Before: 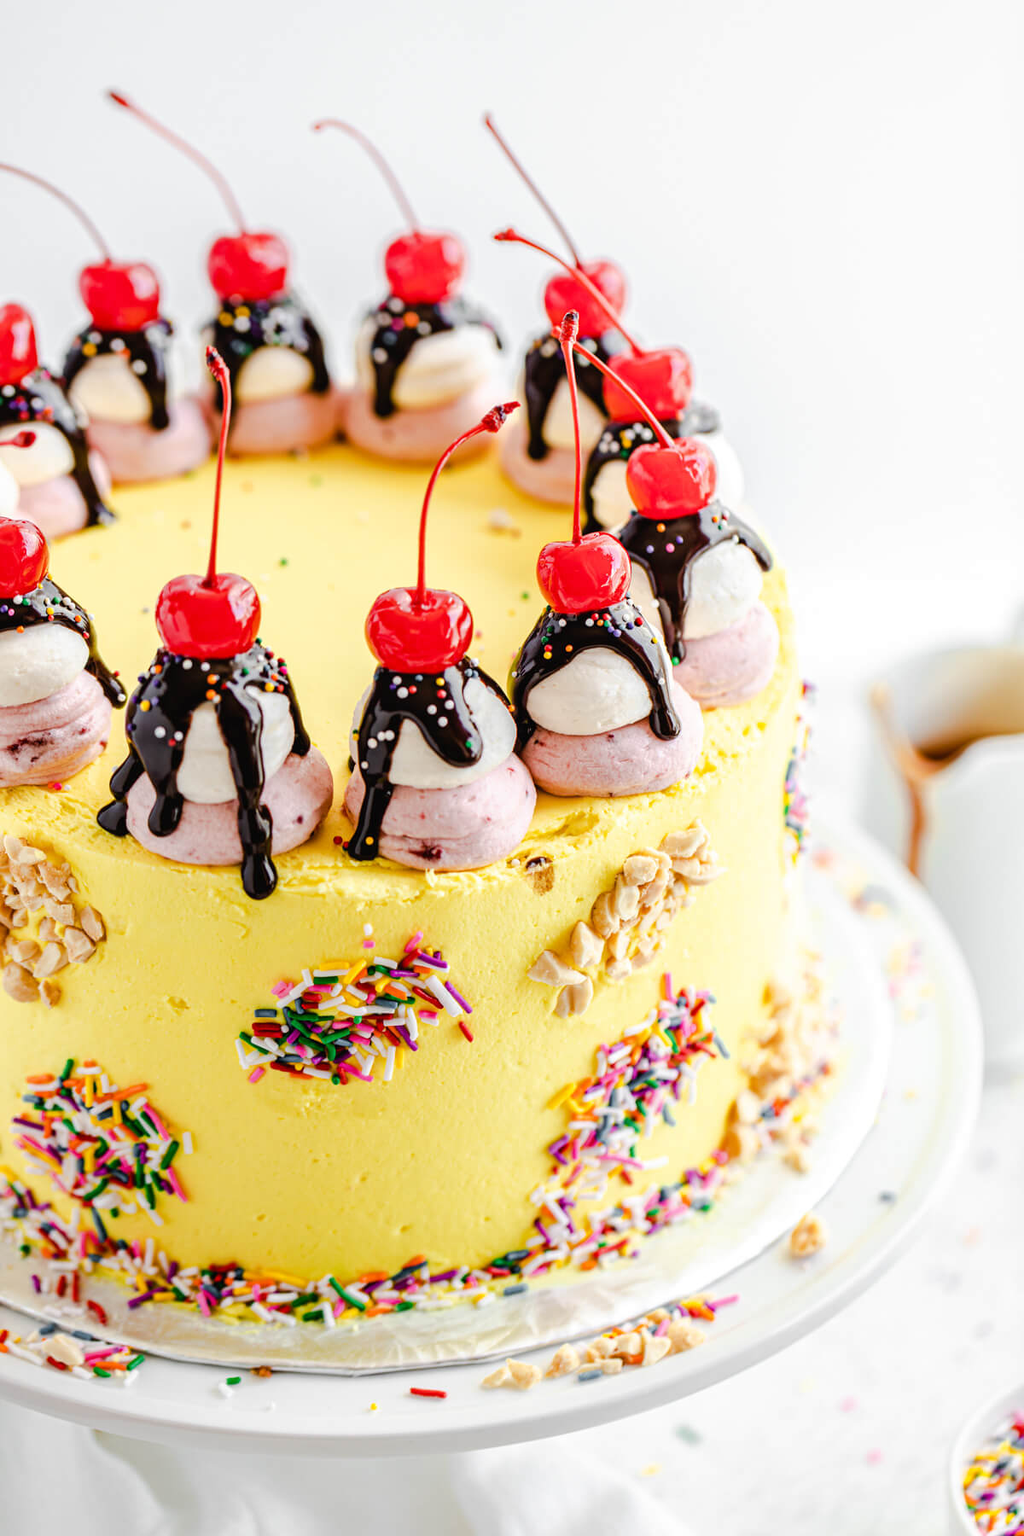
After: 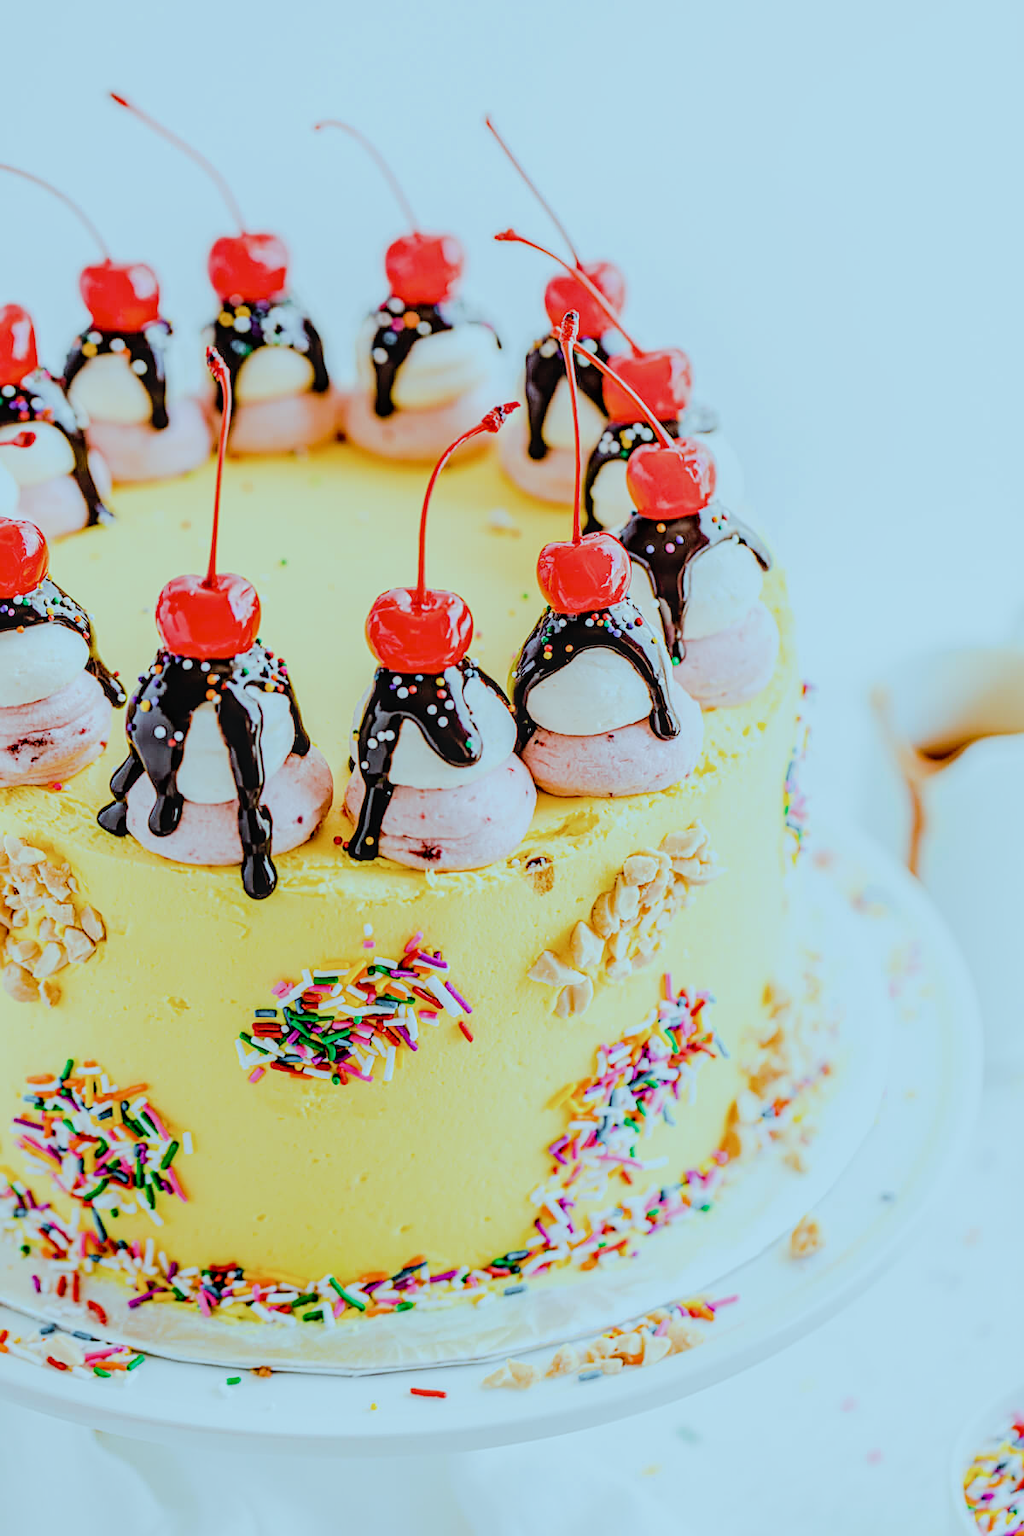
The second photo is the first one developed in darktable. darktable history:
filmic rgb: black relative exposure -8.56 EV, white relative exposure 5.57 EV, hardness 3.38, contrast 1.016, preserve chrominance max RGB, color science v6 (2022), contrast in shadows safe, contrast in highlights safe
exposure: black level correction 0, exposure 1 EV, compensate highlight preservation false
sharpen: on, module defaults
tone curve: curves: ch0 [(0, 0) (0.003, 0.002) (0.011, 0.006) (0.025, 0.013) (0.044, 0.019) (0.069, 0.032) (0.1, 0.056) (0.136, 0.095) (0.177, 0.144) (0.224, 0.193) (0.277, 0.26) (0.335, 0.331) (0.399, 0.405) (0.468, 0.479) (0.543, 0.552) (0.623, 0.624) (0.709, 0.699) (0.801, 0.772) (0.898, 0.856) (1, 1)], preserve colors none
local contrast: on, module defaults
color correction: highlights a* -11.9, highlights b* -15.06
